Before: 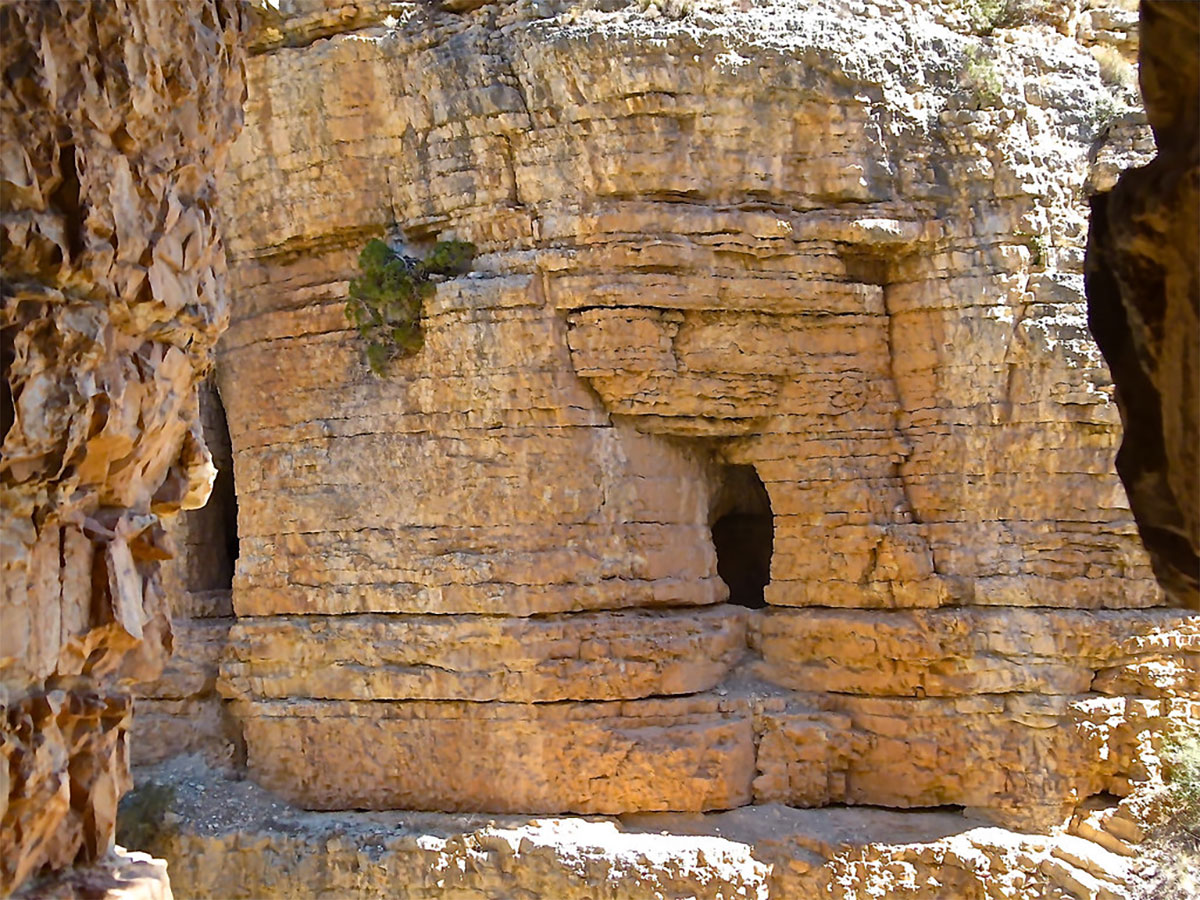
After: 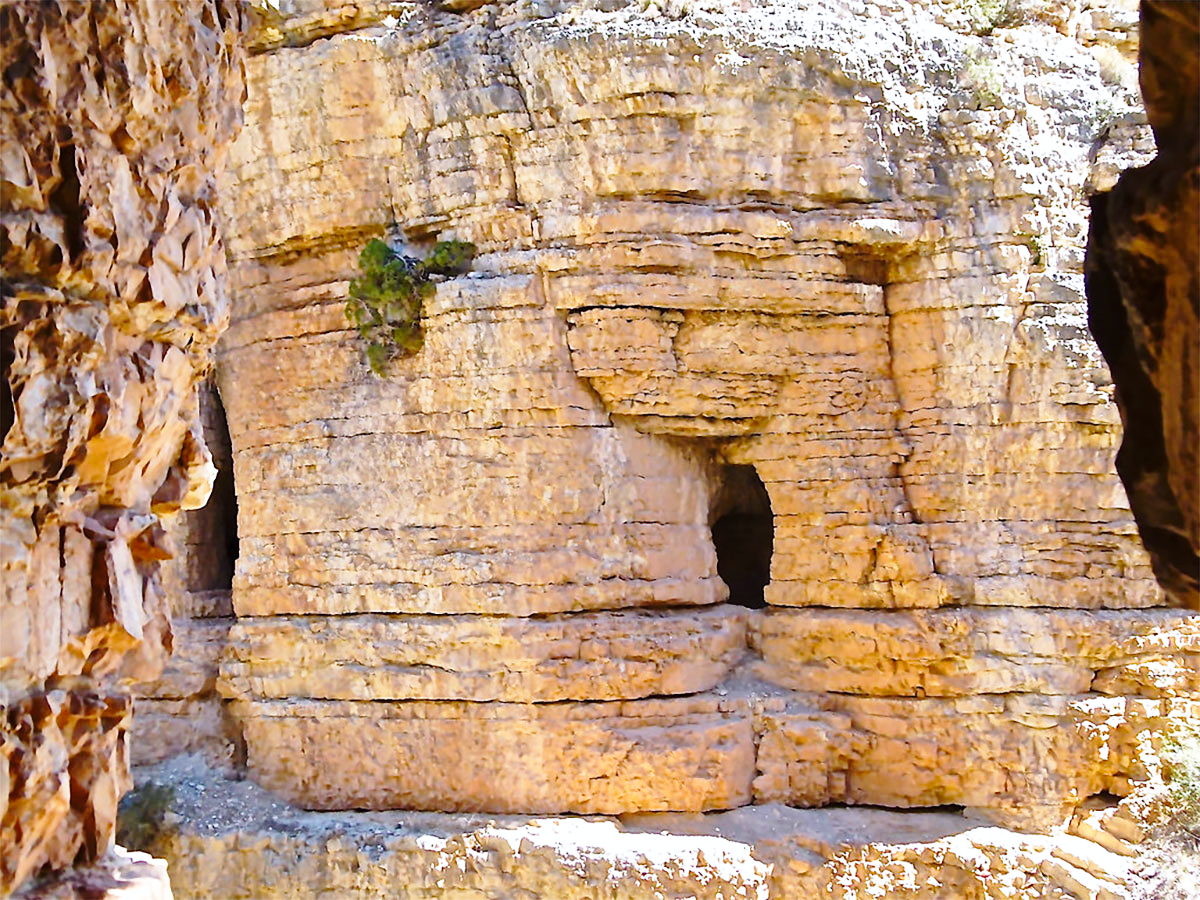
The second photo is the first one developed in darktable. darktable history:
base curve: curves: ch0 [(0, 0) (0.028, 0.03) (0.121, 0.232) (0.46, 0.748) (0.859, 0.968) (1, 1)], preserve colors none
color calibration: illuminant as shot in camera, x 0.358, y 0.373, temperature 4628.91 K
